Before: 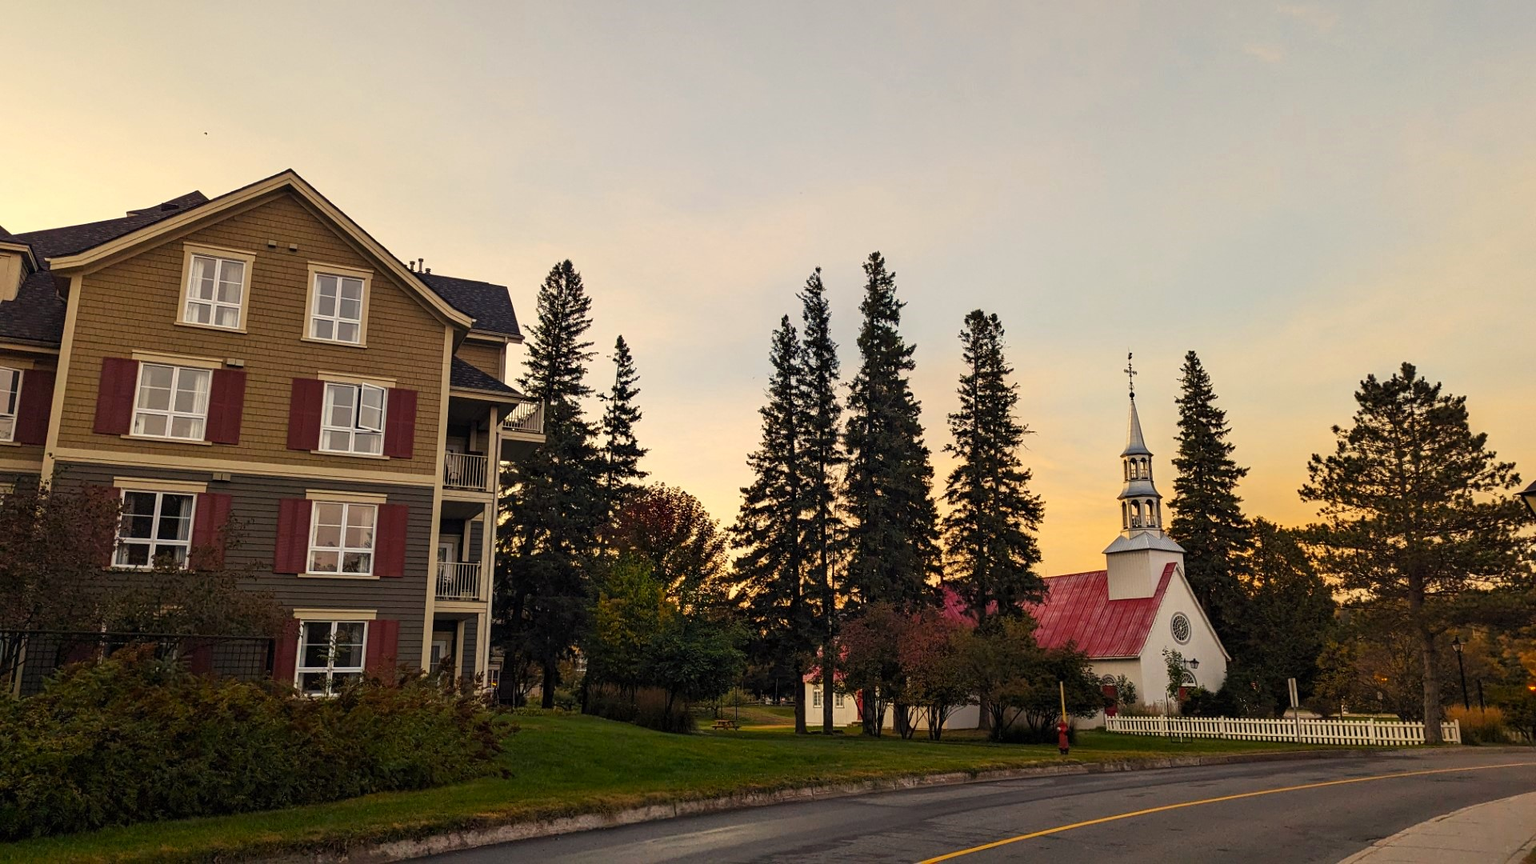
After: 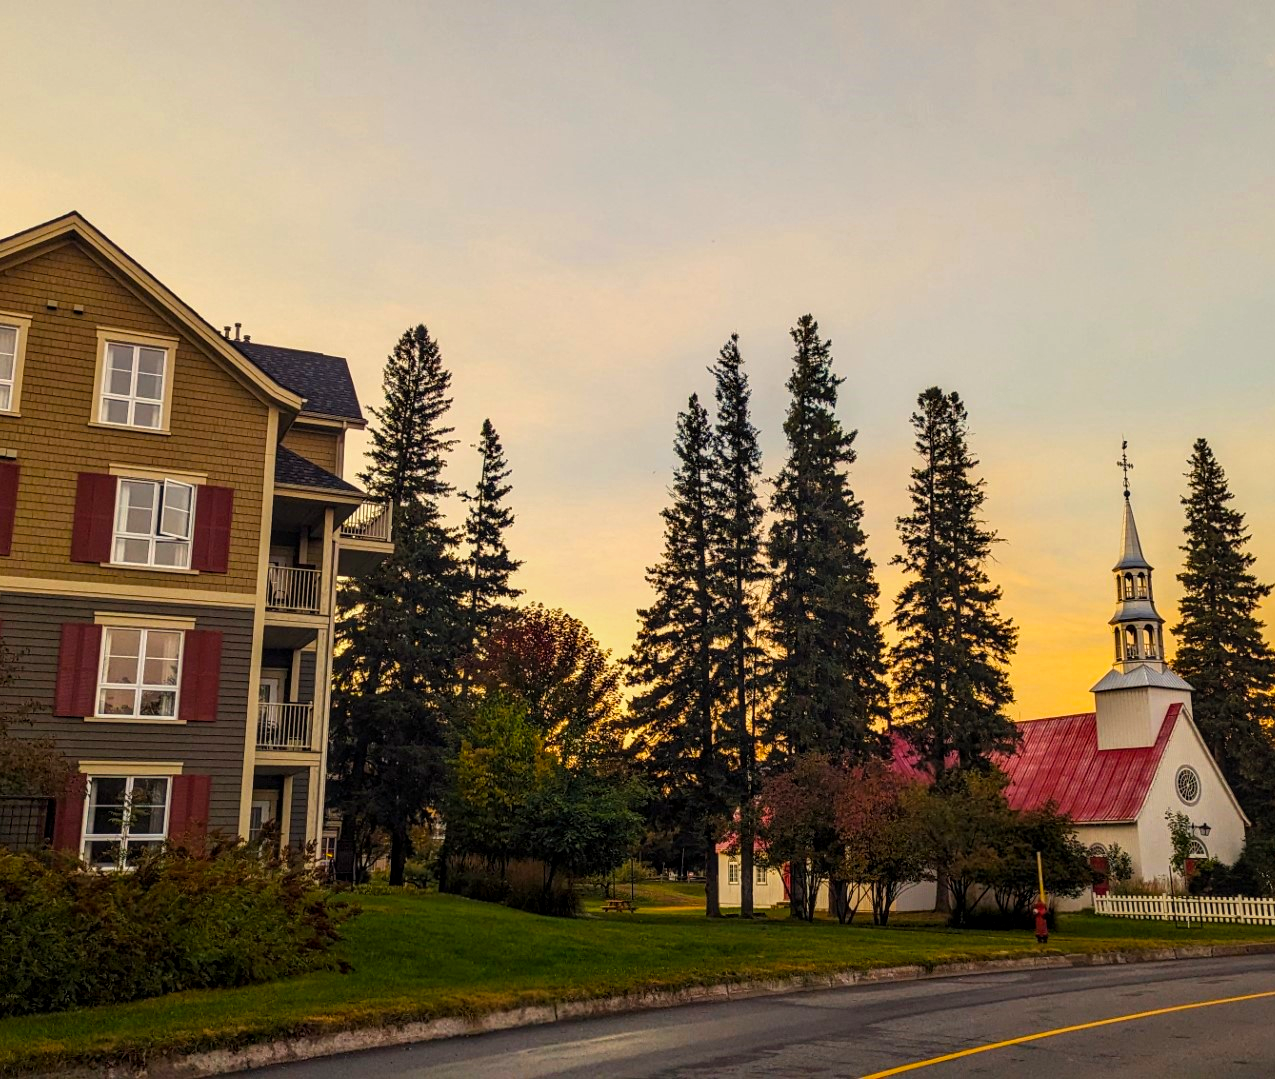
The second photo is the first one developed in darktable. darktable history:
color balance rgb: perceptual saturation grading › global saturation 4.44%, global vibrance 40.599%
local contrast: on, module defaults
crop and rotate: left 15.042%, right 18.523%
